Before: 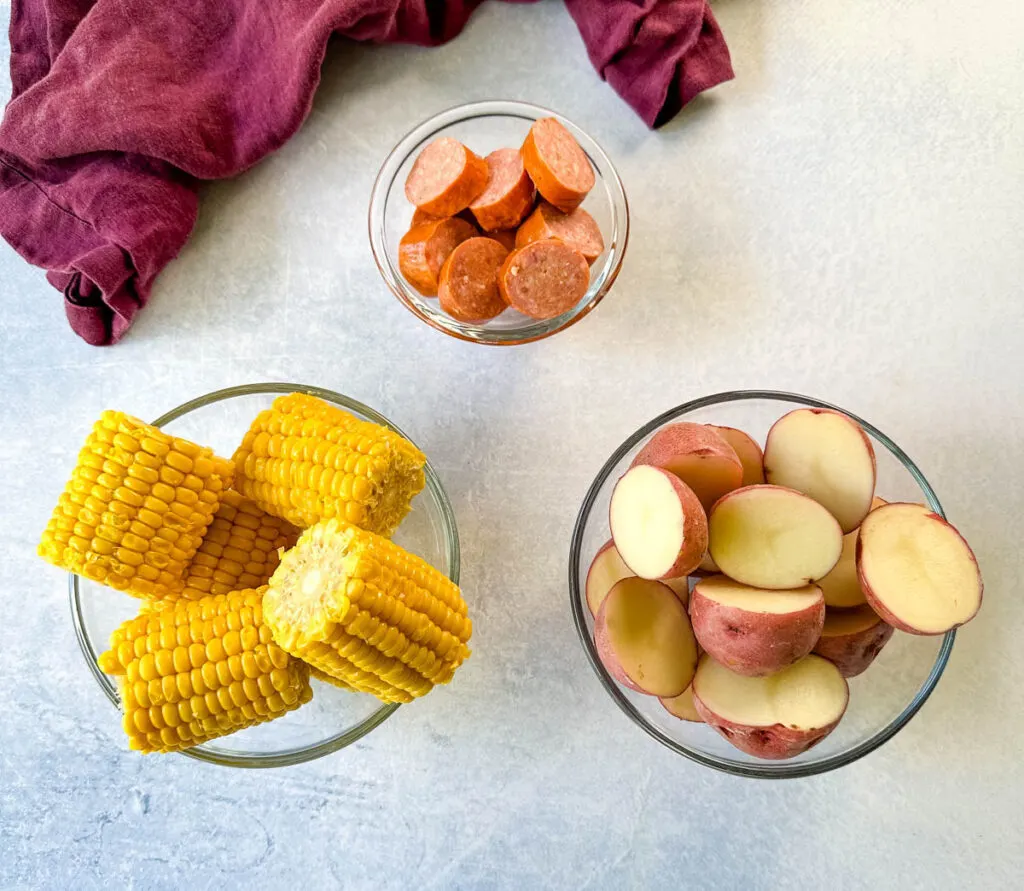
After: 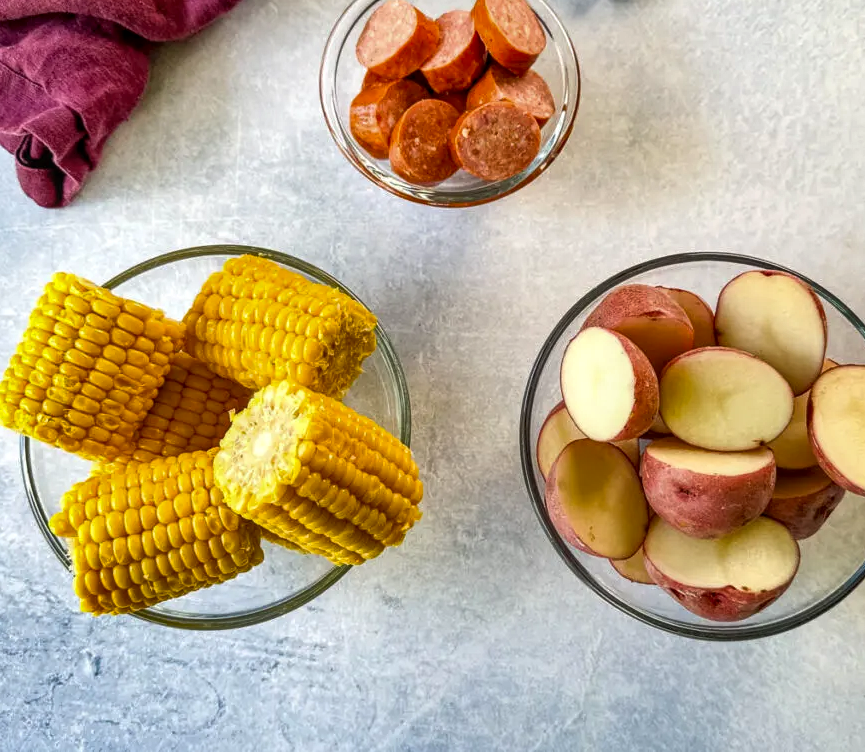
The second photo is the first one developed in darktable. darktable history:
shadows and highlights: low approximation 0.01, soften with gaussian
local contrast: on, module defaults
crop and rotate: left 4.842%, top 15.51%, right 10.668%
